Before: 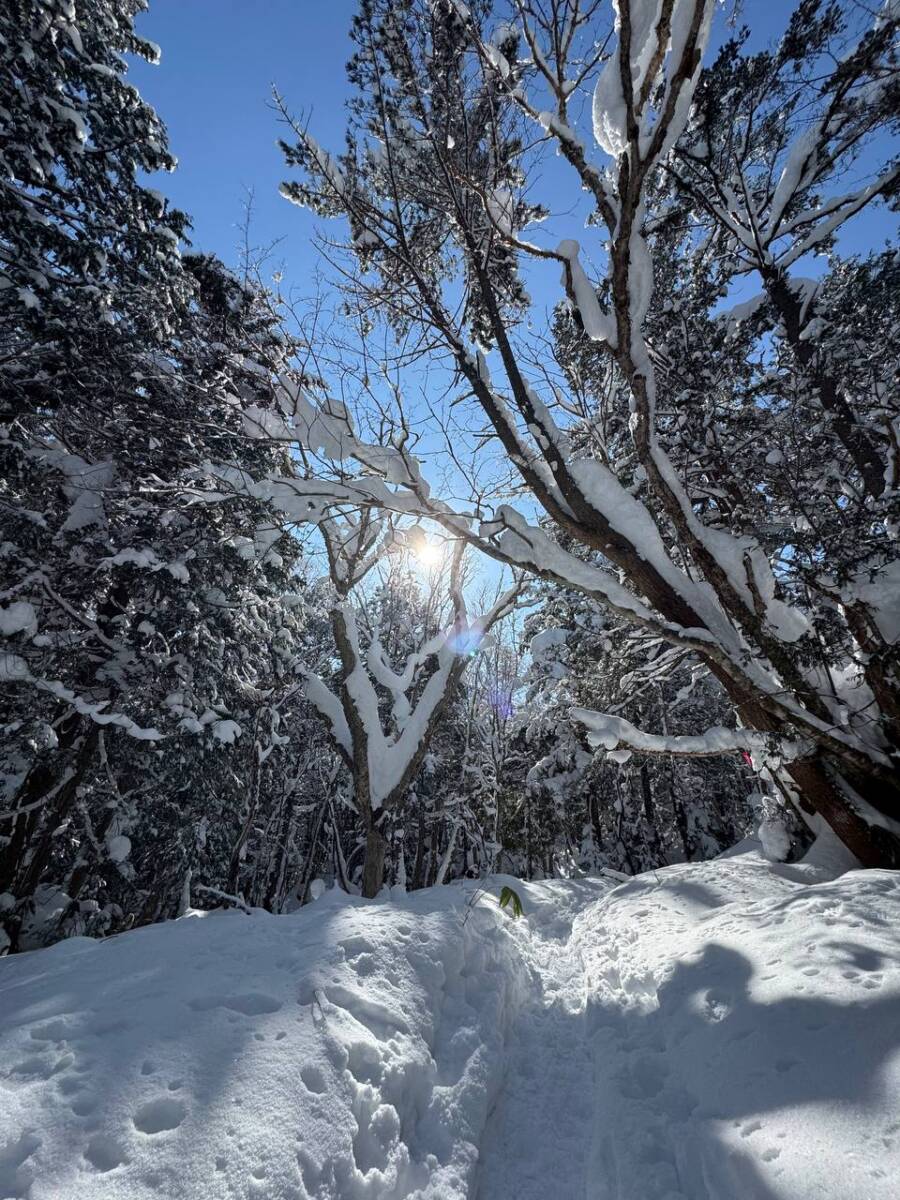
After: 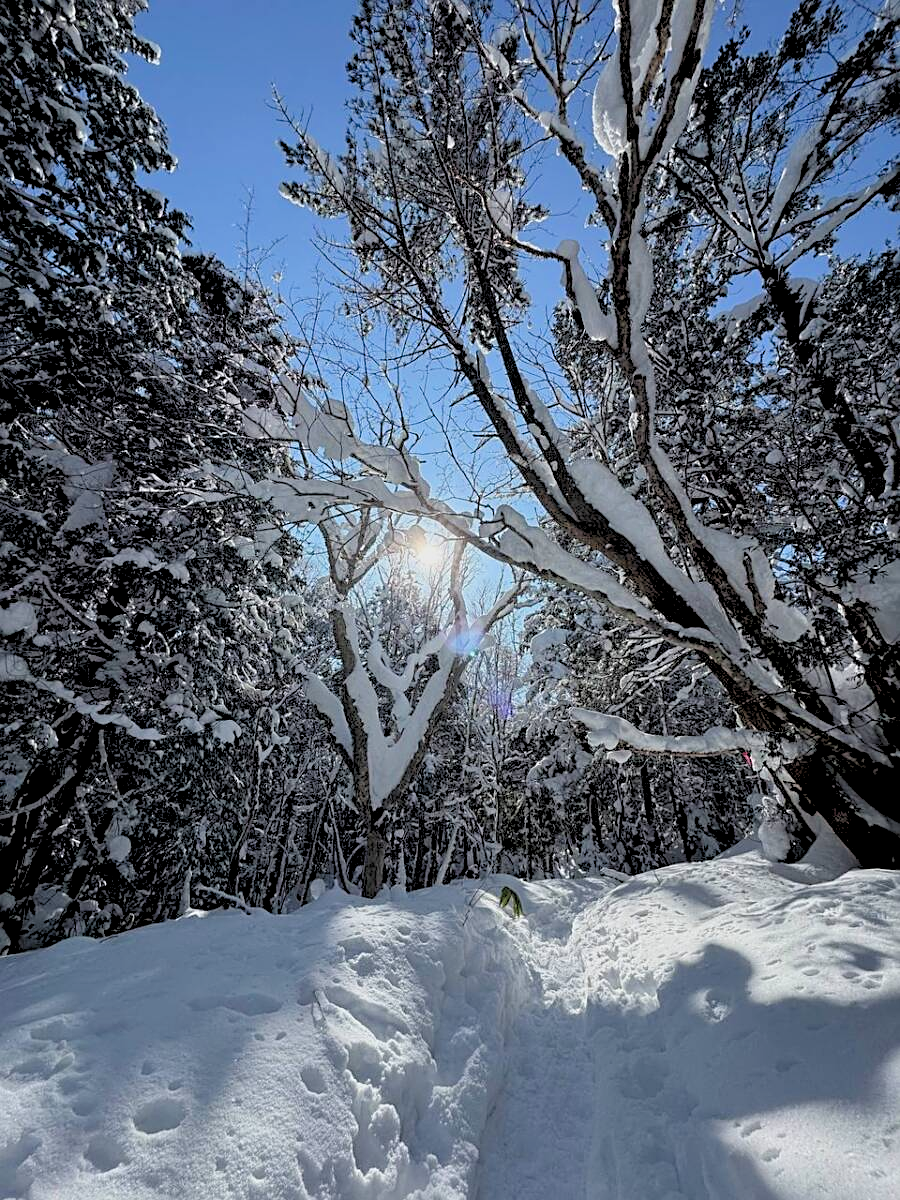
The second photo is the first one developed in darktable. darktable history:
rgb levels: preserve colors sum RGB, levels [[0.038, 0.433, 0.934], [0, 0.5, 1], [0, 0.5, 1]]
sharpen: on, module defaults
